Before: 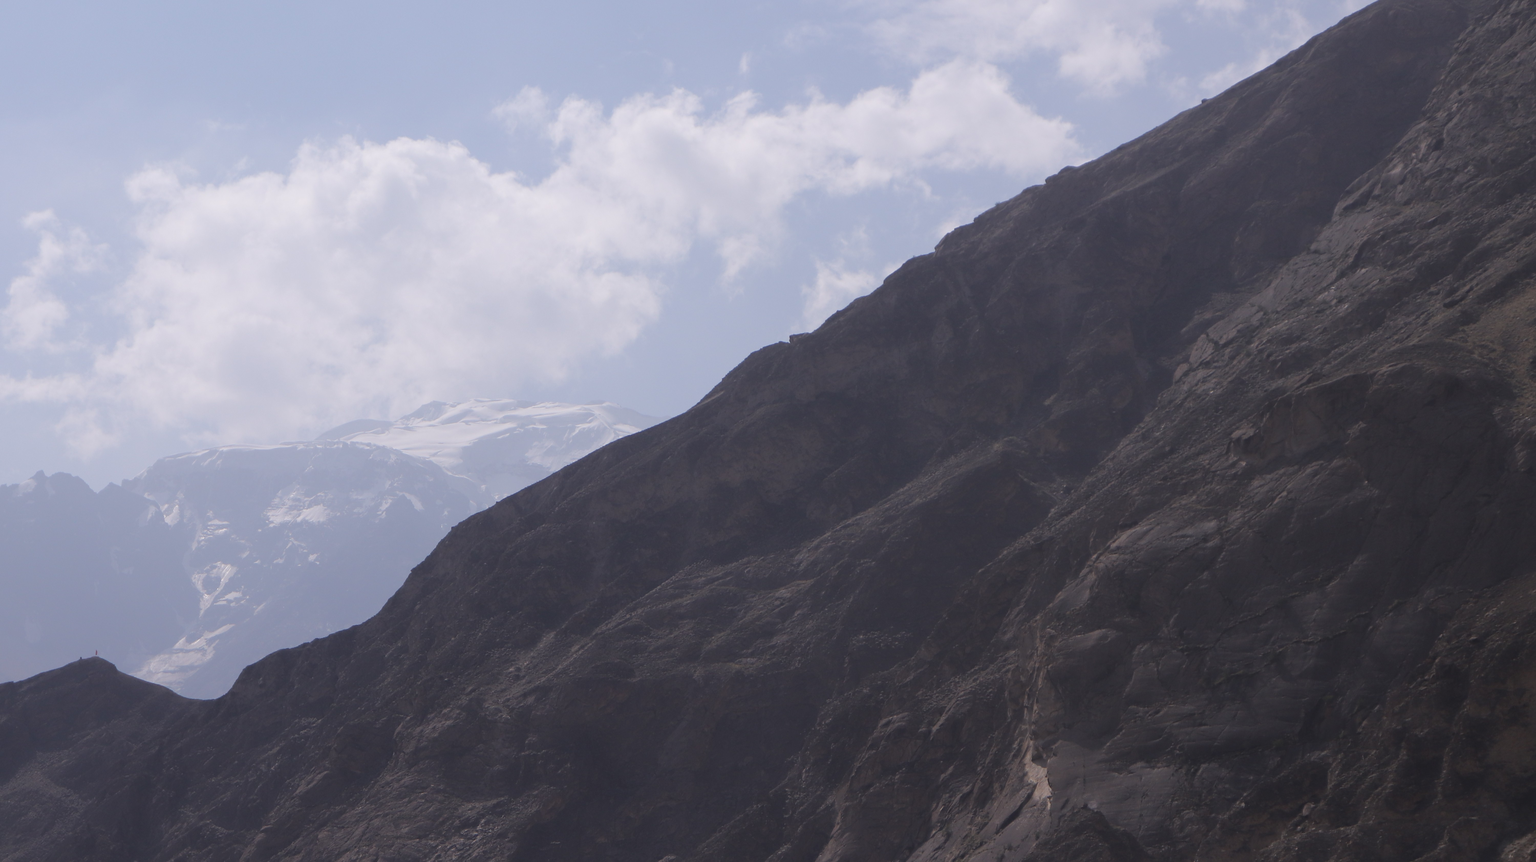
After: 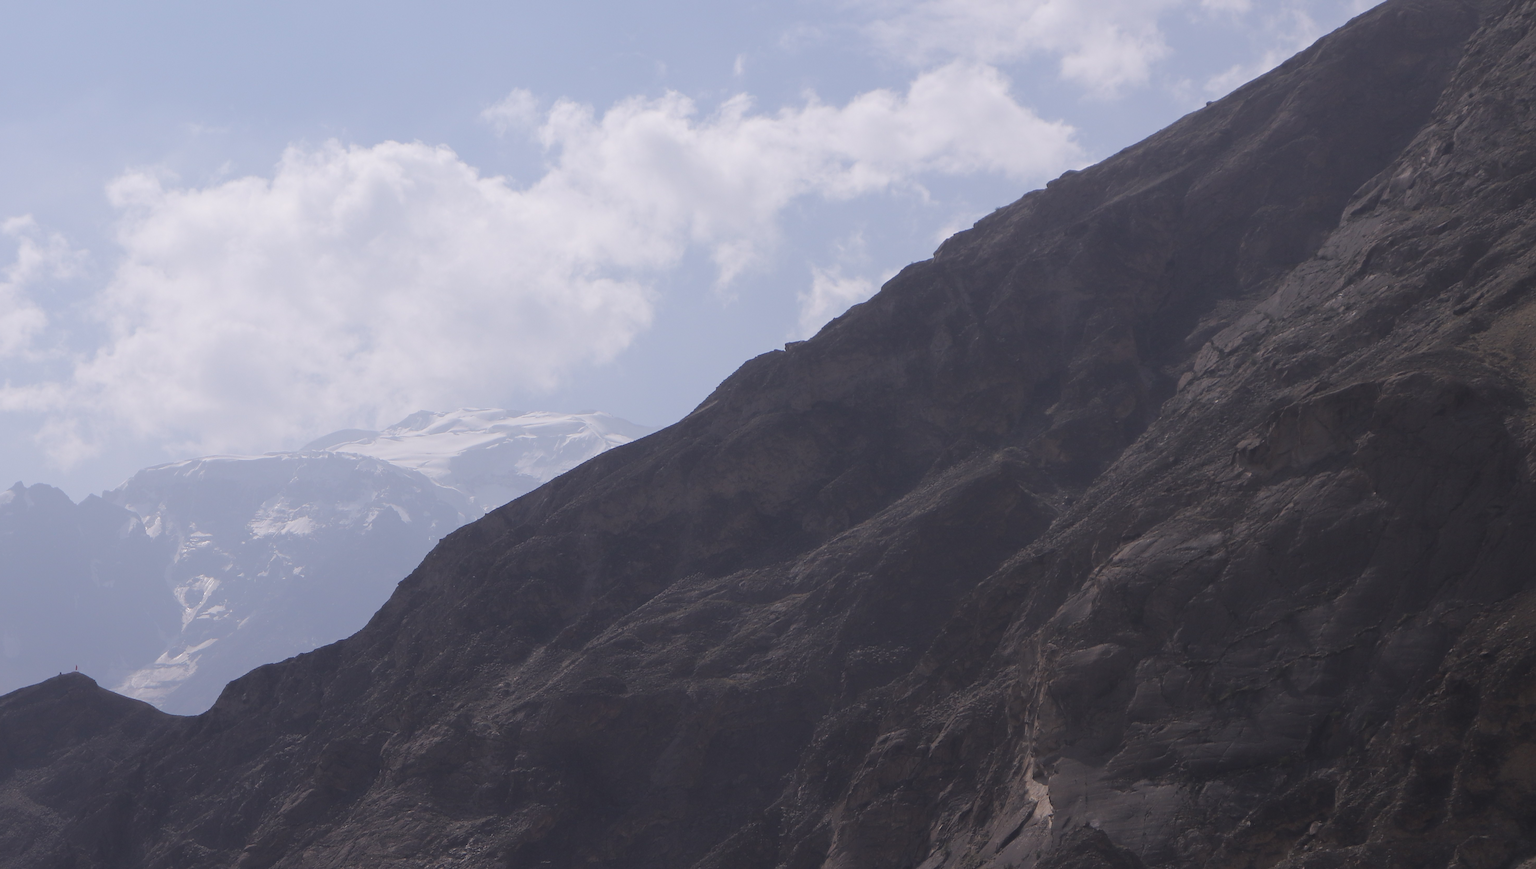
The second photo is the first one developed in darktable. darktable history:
crop and rotate: left 1.446%, right 0.733%, bottom 1.364%
sharpen: amount 0.491
